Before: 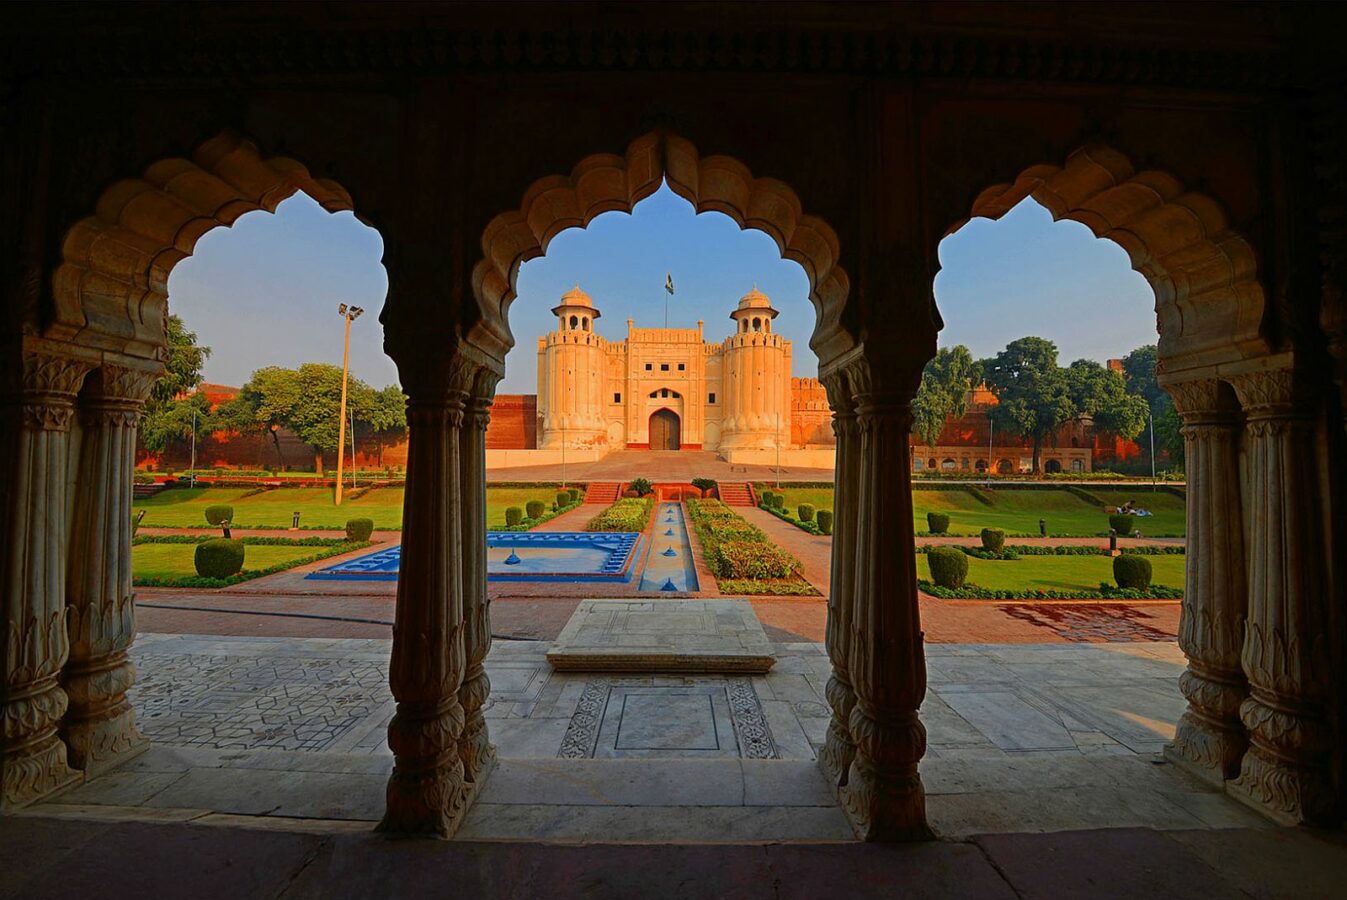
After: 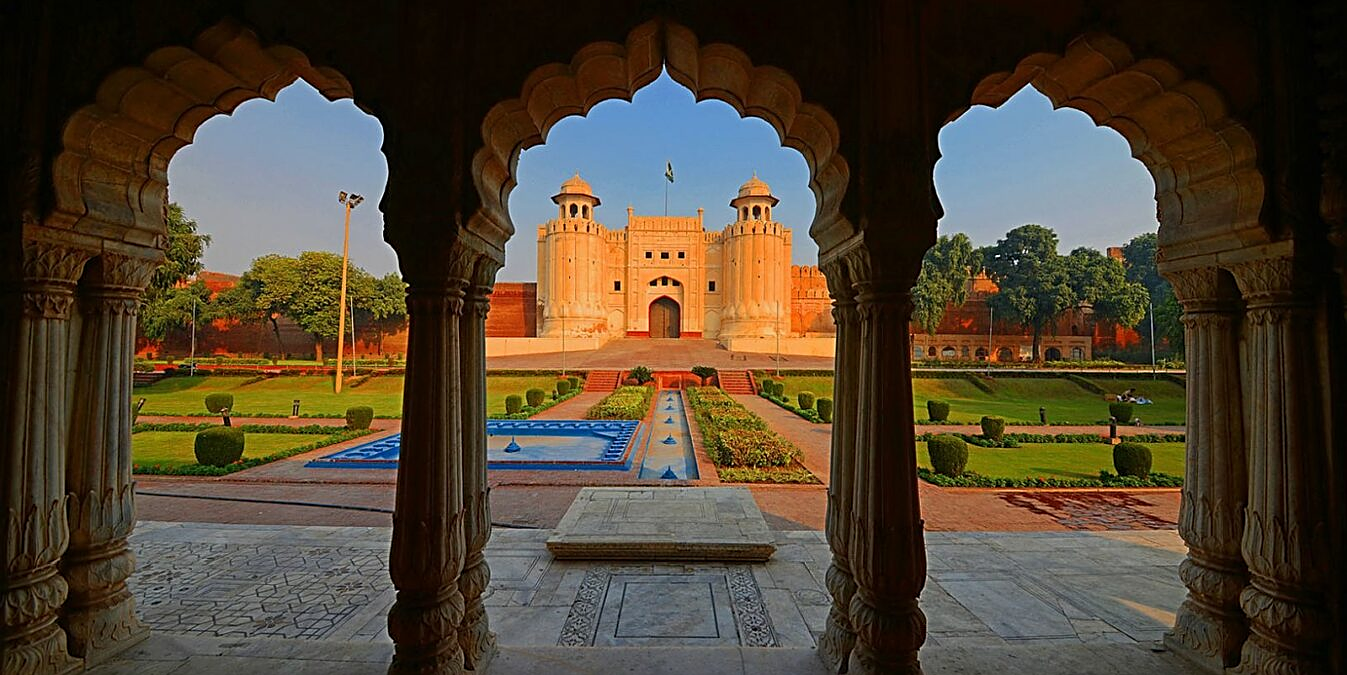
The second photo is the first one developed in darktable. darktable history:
crop and rotate: top 12.529%, bottom 12.464%
sharpen: on, module defaults
